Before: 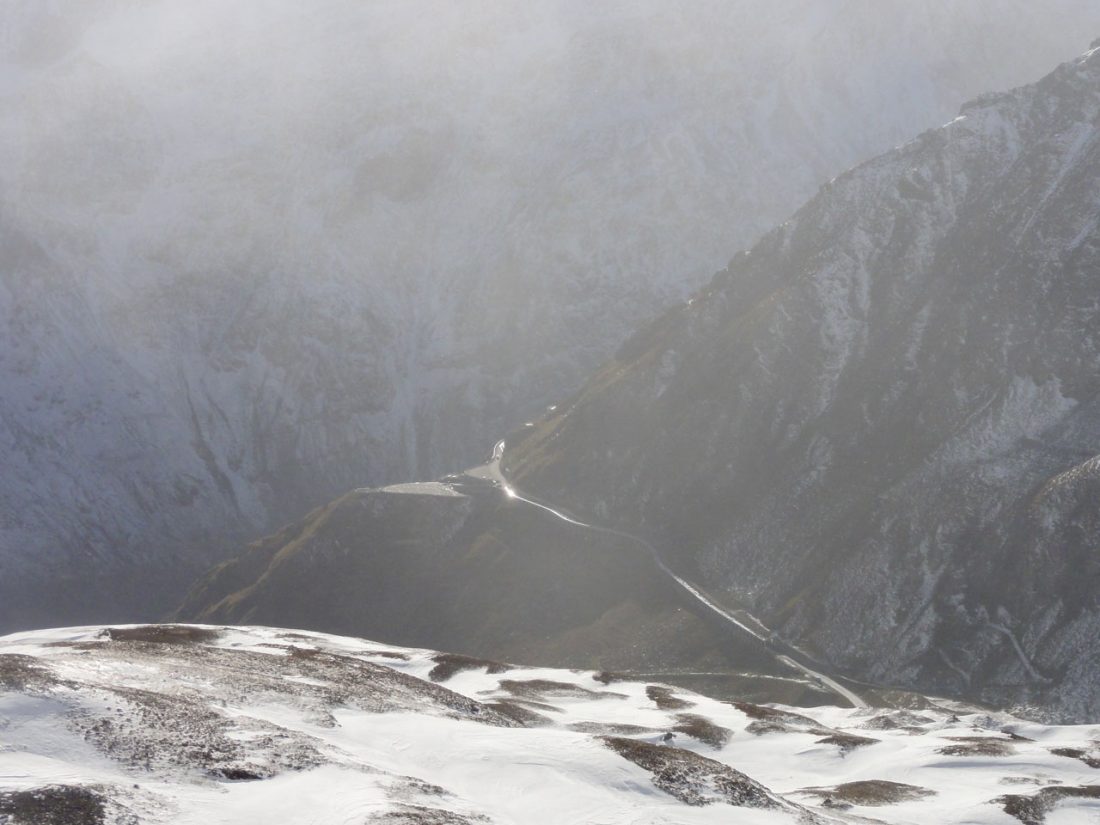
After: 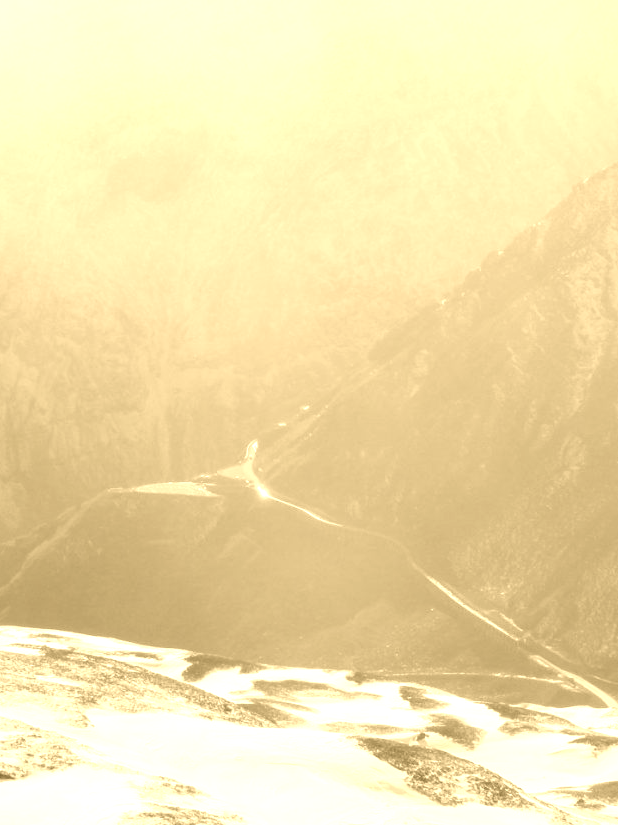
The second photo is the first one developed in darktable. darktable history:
crop and rotate: left 22.516%, right 21.234%
contrast brightness saturation: contrast -0.05, saturation -0.41
velvia: strength 15%
colorize: hue 36°, source mix 100%
color correction: saturation 1.11
